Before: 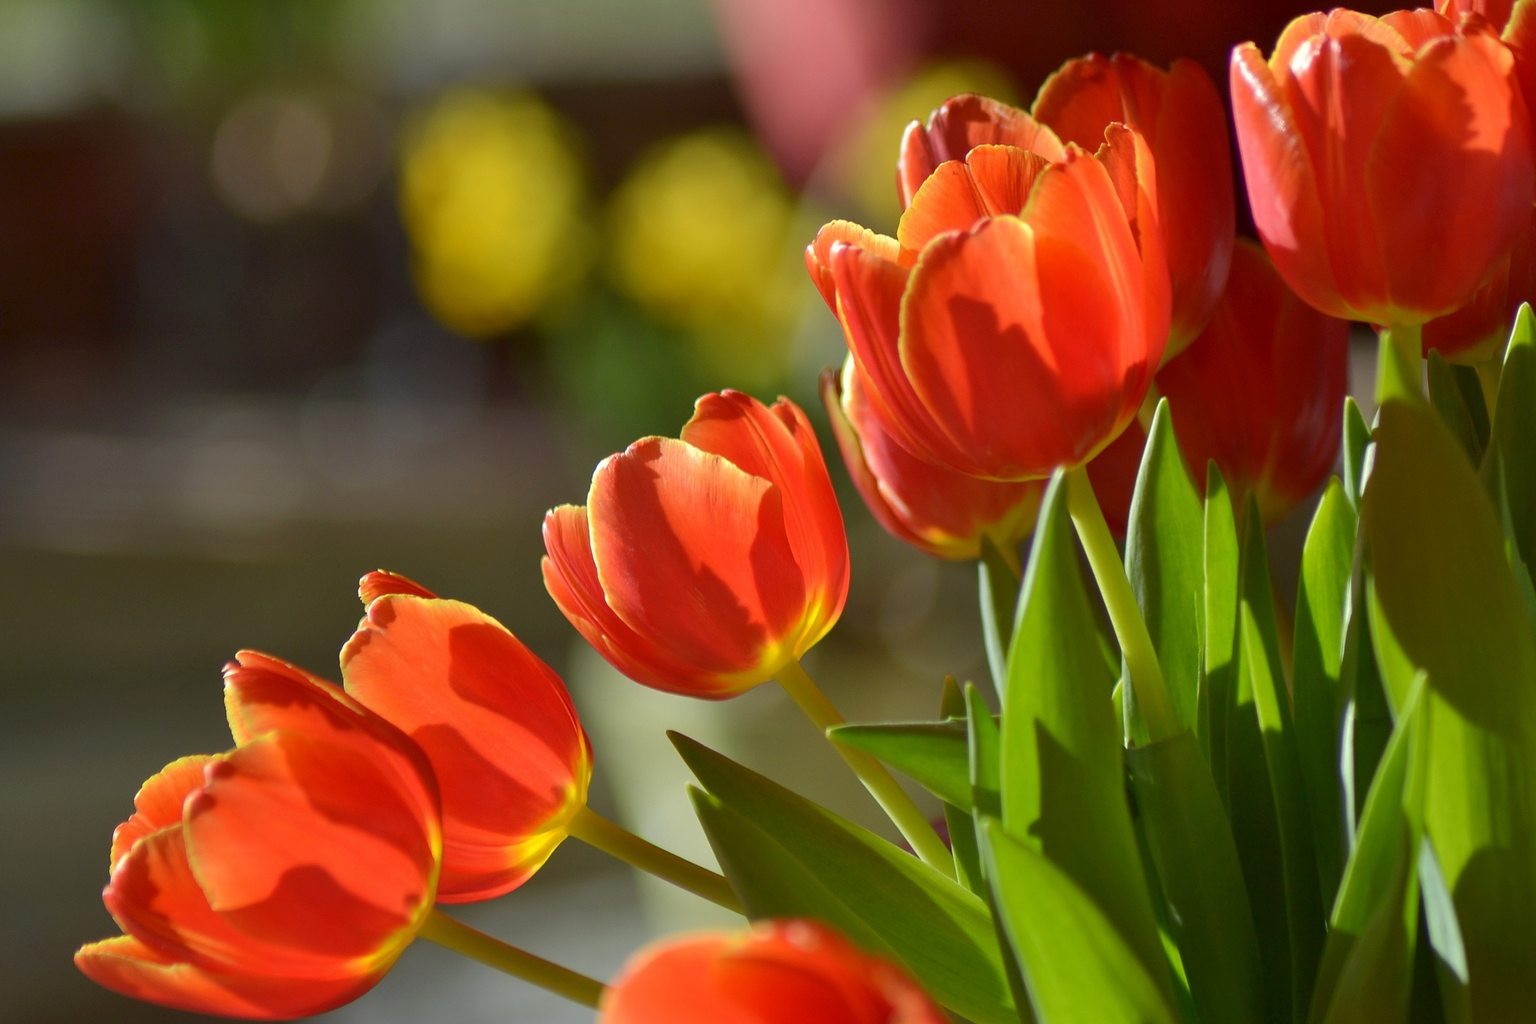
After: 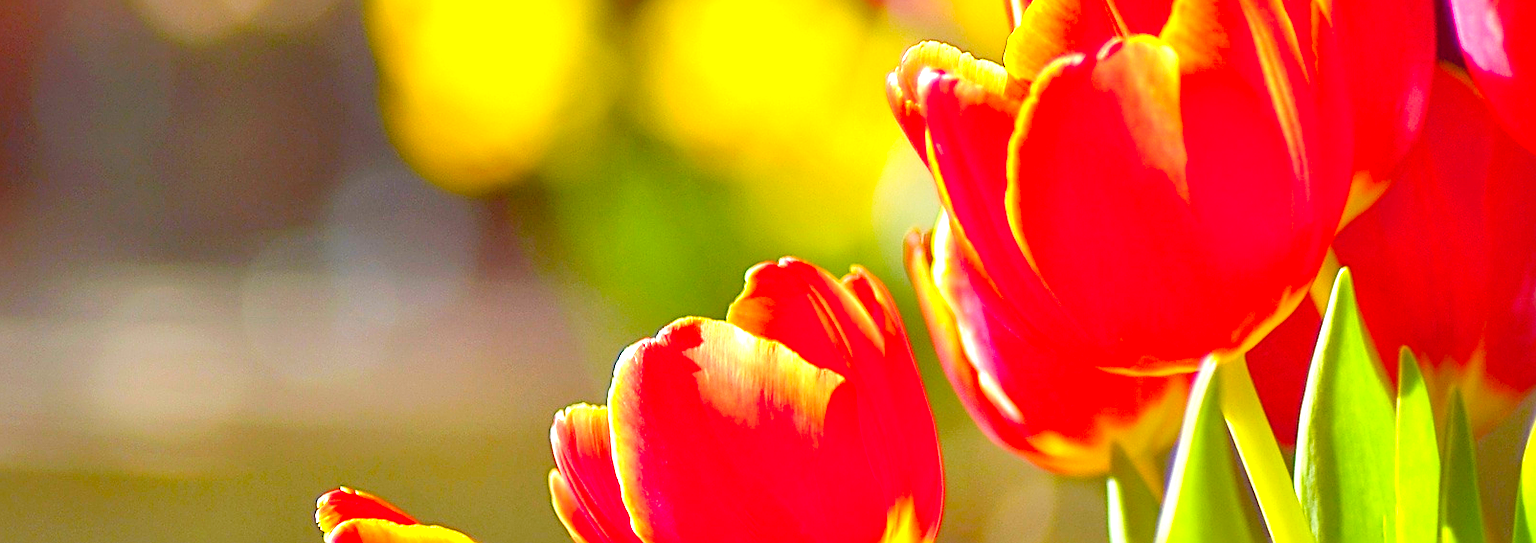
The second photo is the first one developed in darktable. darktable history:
tone equalizer: -8 EV -0.386 EV, -7 EV -0.402 EV, -6 EV -0.312 EV, -5 EV -0.25 EV, -3 EV 0.191 EV, -2 EV 0.359 EV, -1 EV 0.378 EV, +0 EV 0.431 EV
crop: left 7.251%, top 18.374%, right 14.416%, bottom 39.957%
sharpen: radius 2.532, amount 0.616
color balance rgb: perceptual saturation grading › global saturation 29.255%, perceptual saturation grading › mid-tones 12.651%, perceptual saturation grading › shadows 10.876%, hue shift -4.64°, contrast -21.532%
tone curve: curves: ch0 [(0, 0) (0.003, 0.023) (0.011, 0.033) (0.025, 0.057) (0.044, 0.099) (0.069, 0.132) (0.1, 0.155) (0.136, 0.179) (0.177, 0.213) (0.224, 0.255) (0.277, 0.299) (0.335, 0.347) (0.399, 0.407) (0.468, 0.473) (0.543, 0.546) (0.623, 0.619) (0.709, 0.698) (0.801, 0.775) (0.898, 0.871) (1, 1)], color space Lab, independent channels, preserve colors none
exposure: black level correction 0, exposure 1 EV, compensate exposure bias true, compensate highlight preservation false
levels: levels [0, 0.394, 0.787]
